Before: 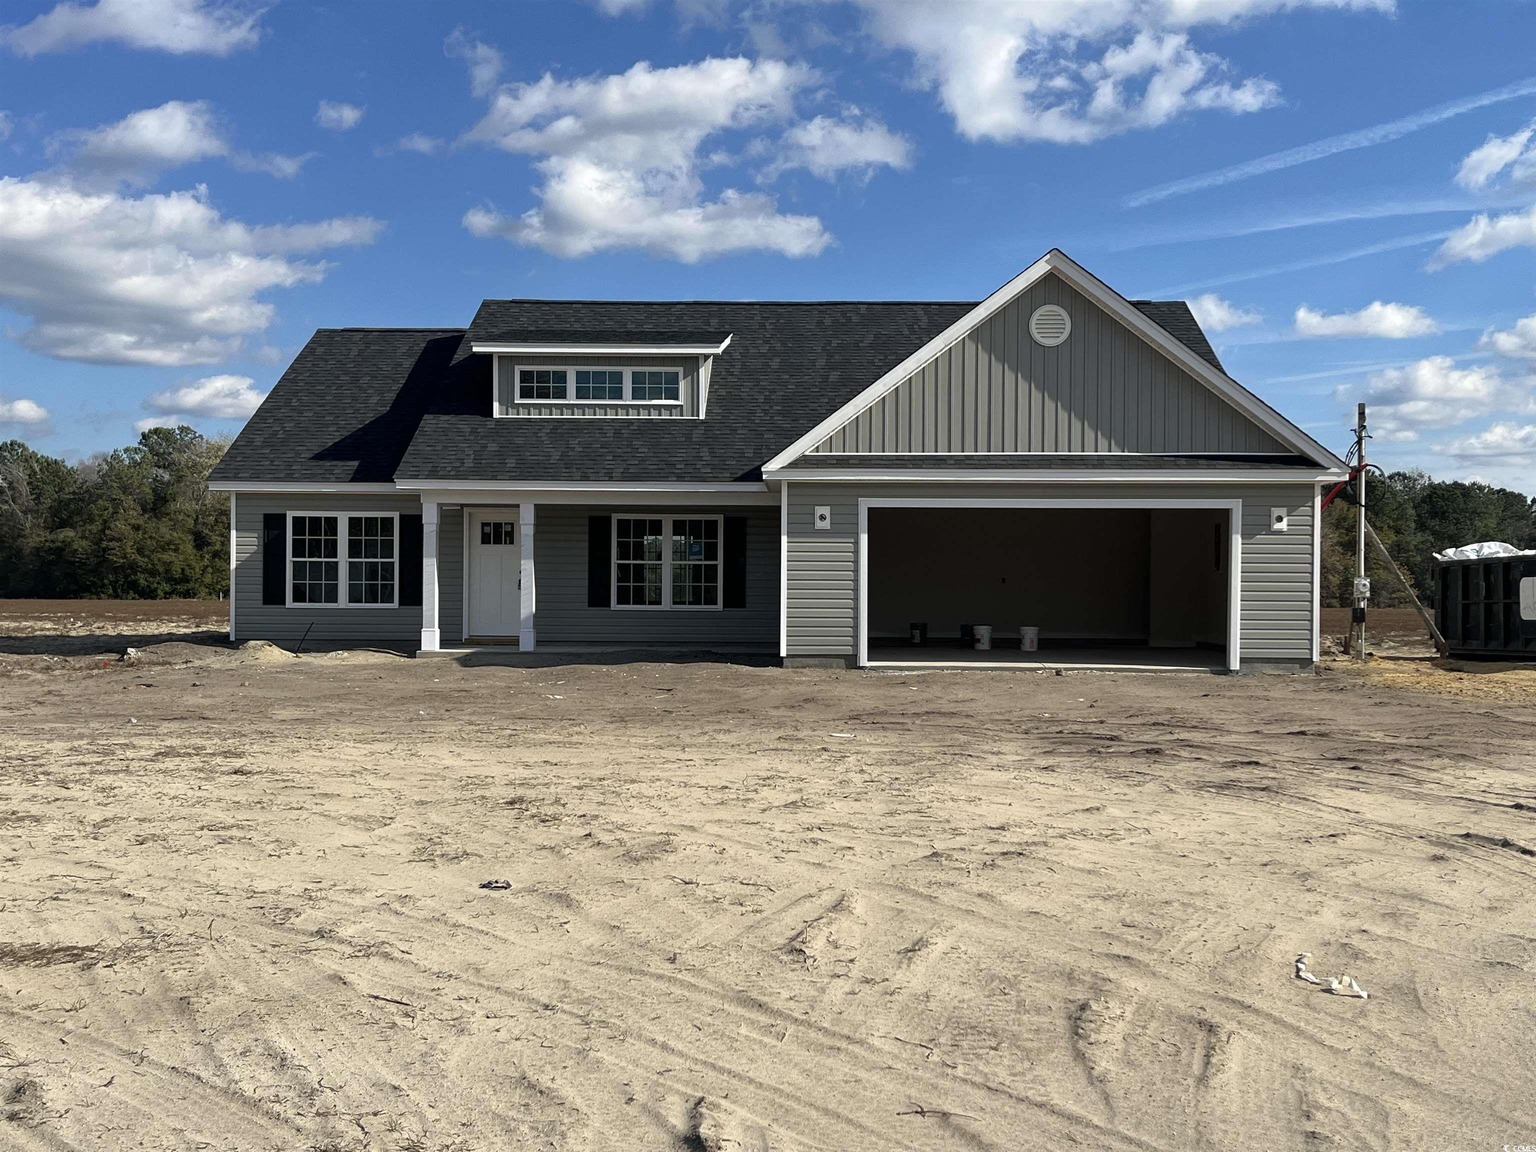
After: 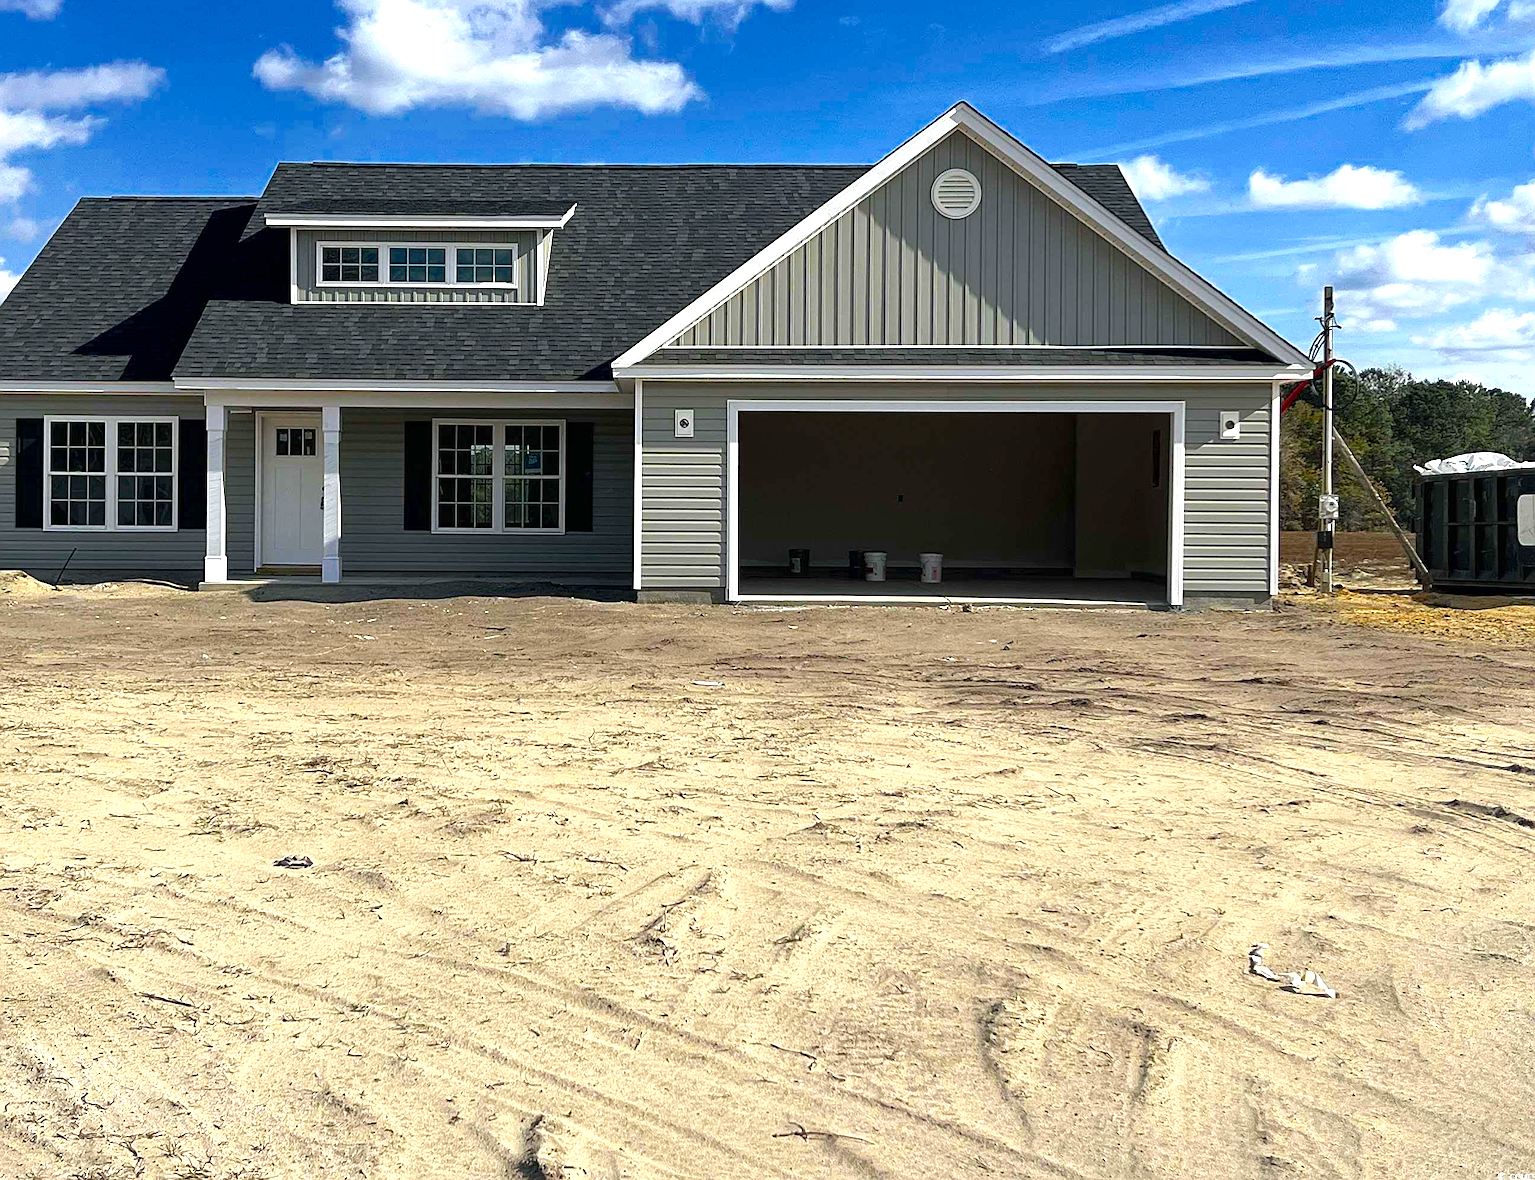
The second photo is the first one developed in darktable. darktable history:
exposure: black level correction 0, exposure 0.698 EV, compensate highlight preservation false
color balance rgb: shadows lift › chroma 0.777%, shadows lift › hue 113.12°, perceptual saturation grading › global saturation 30.613%, global vibrance 15.788%, saturation formula JzAzBz (2021)
crop: left 16.307%, top 14.233%
sharpen: on, module defaults
